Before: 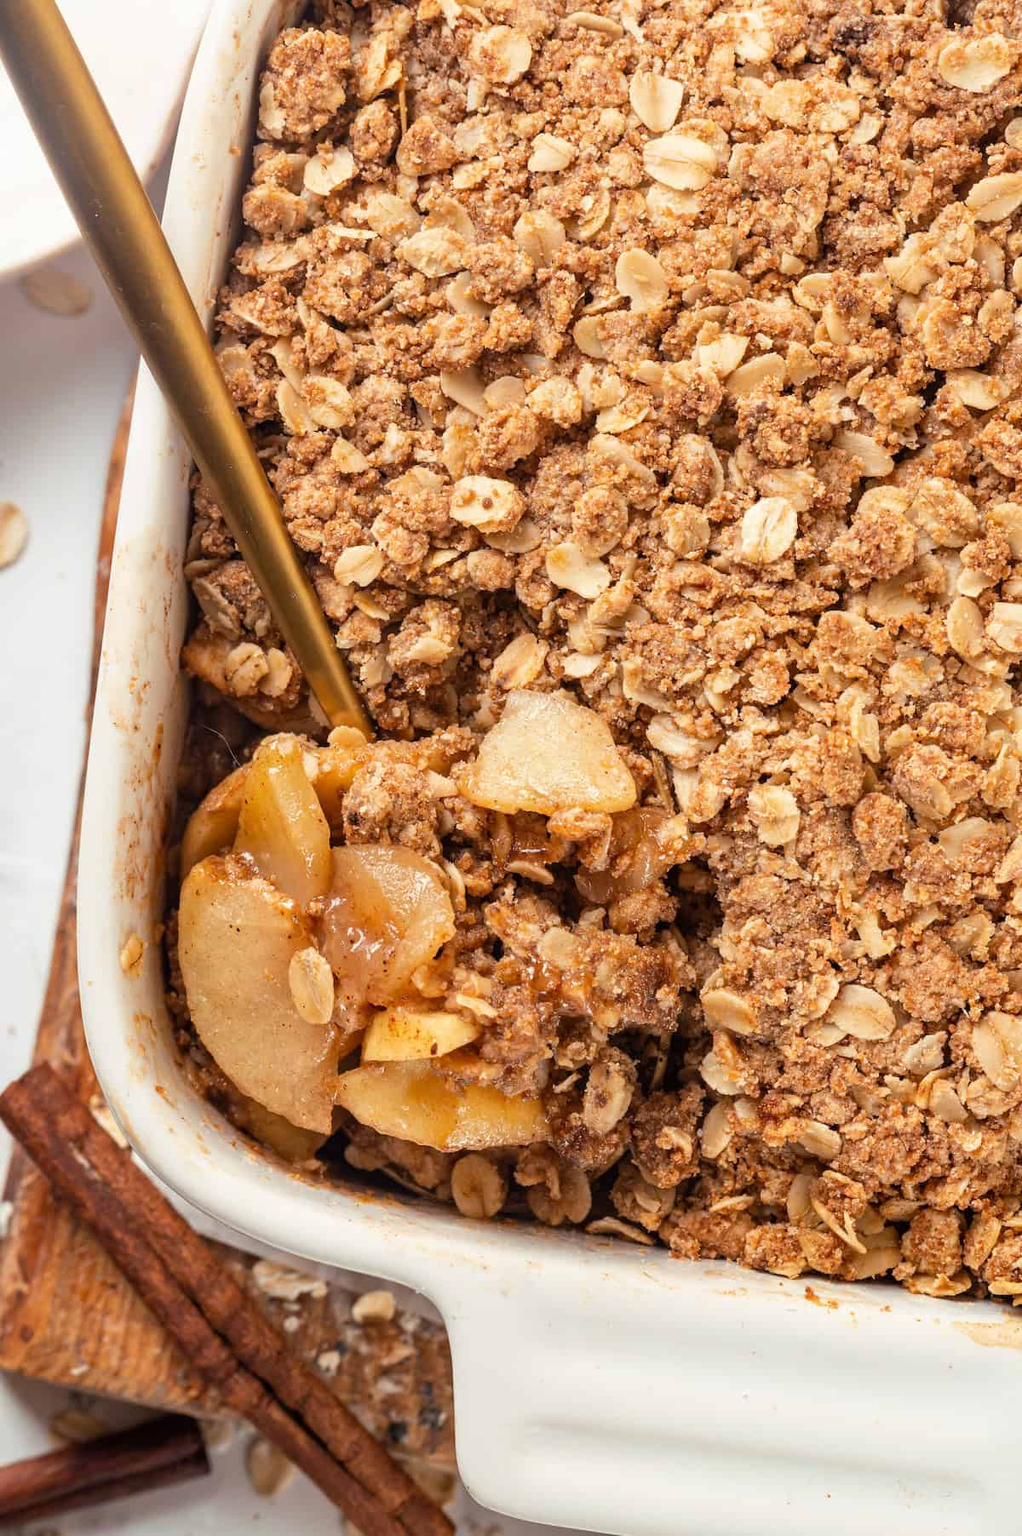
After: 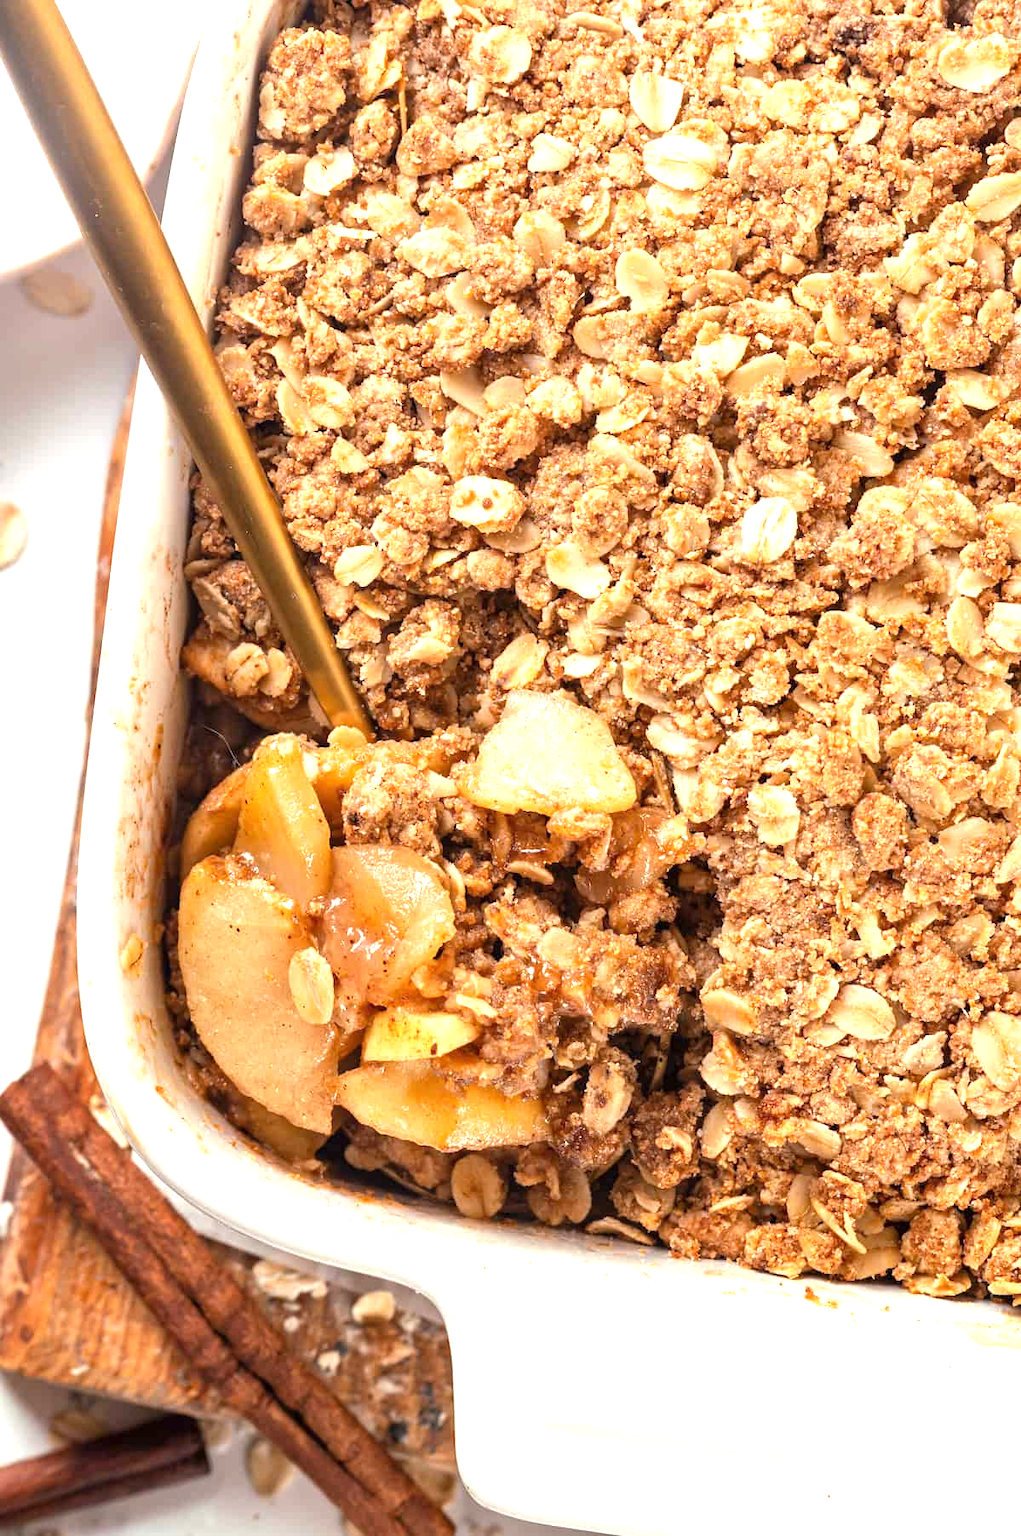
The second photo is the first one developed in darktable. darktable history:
exposure: exposure 0.775 EV, compensate highlight preservation false
